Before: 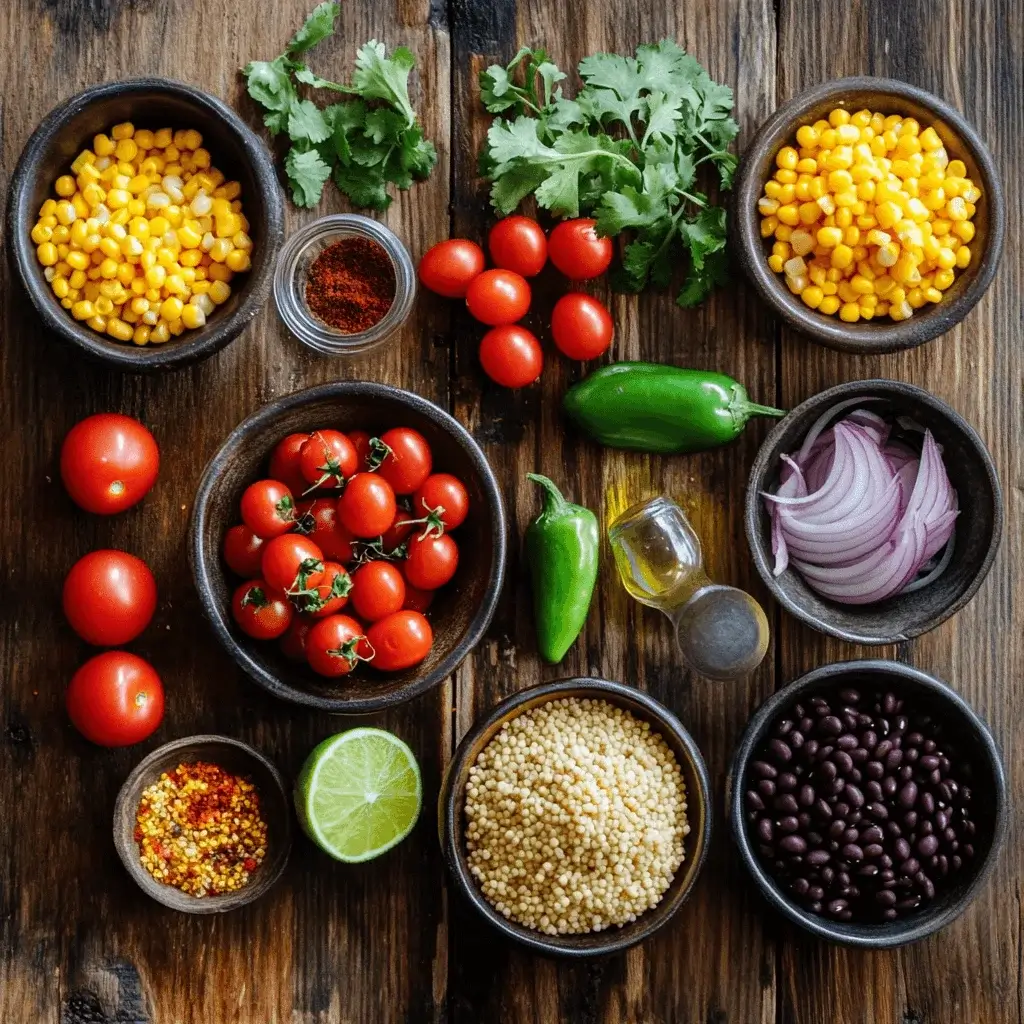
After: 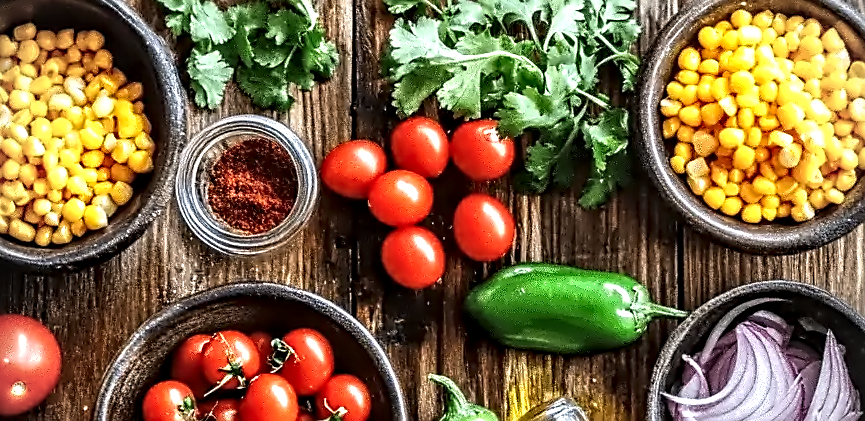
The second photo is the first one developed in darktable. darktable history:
exposure: black level correction 0, exposure 0.7 EV, compensate highlight preservation false
crop and rotate: left 9.622%, top 9.67%, right 5.891%, bottom 49.18%
vignetting: unbound false
contrast equalizer: octaves 7, y [[0.5, 0.542, 0.583, 0.625, 0.667, 0.708], [0.5 ×6], [0.5 ×6], [0, 0.033, 0.067, 0.1, 0.133, 0.167], [0, 0.05, 0.1, 0.15, 0.2, 0.25]]
sharpen: on, module defaults
local contrast: on, module defaults
